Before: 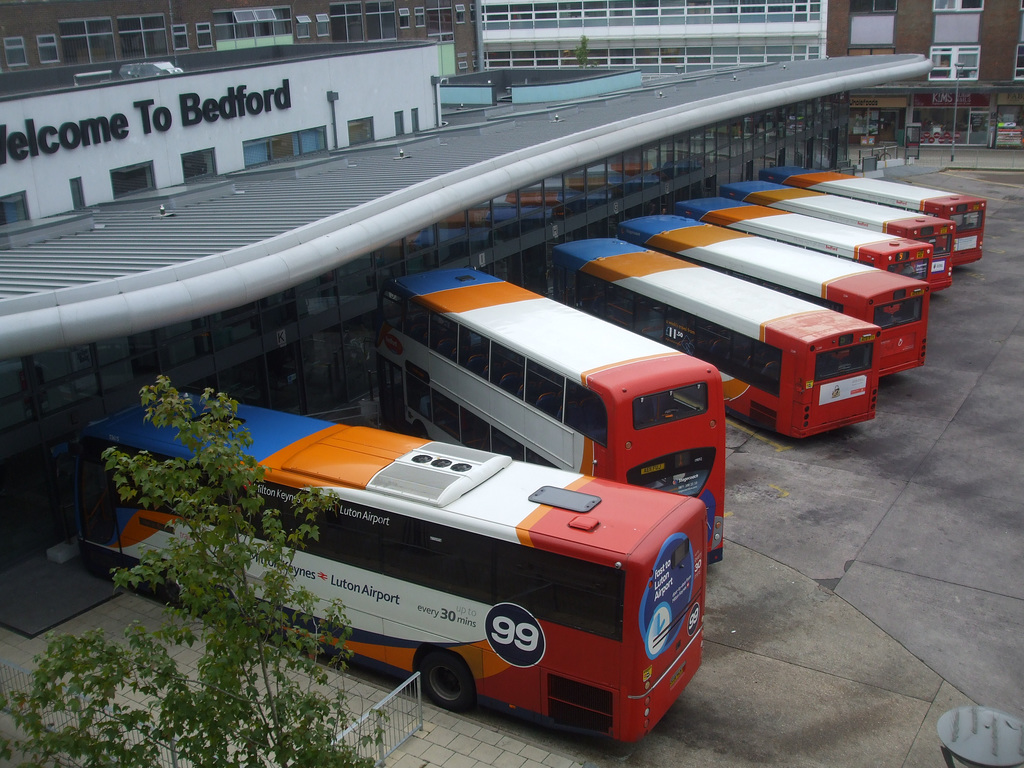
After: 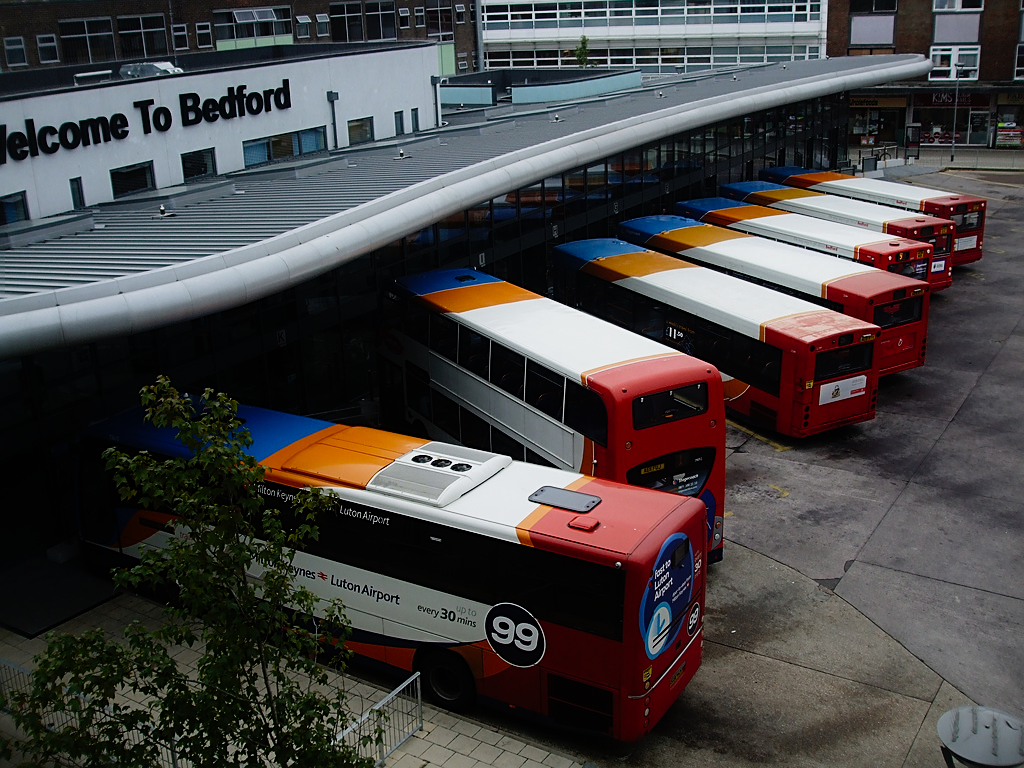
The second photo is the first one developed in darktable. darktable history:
tone equalizer: -8 EV -0.726 EV, -7 EV -0.738 EV, -6 EV -0.56 EV, -5 EV -0.409 EV, -3 EV 0.382 EV, -2 EV 0.6 EV, -1 EV 0.691 EV, +0 EV 0.774 EV
base curve: curves: ch0 [(0, 0) (0.012, 0.01) (0.073, 0.168) (0.31, 0.711) (0.645, 0.957) (1, 1)], preserve colors none
exposure: exposure -1.914 EV, compensate highlight preservation false
sharpen: on, module defaults
